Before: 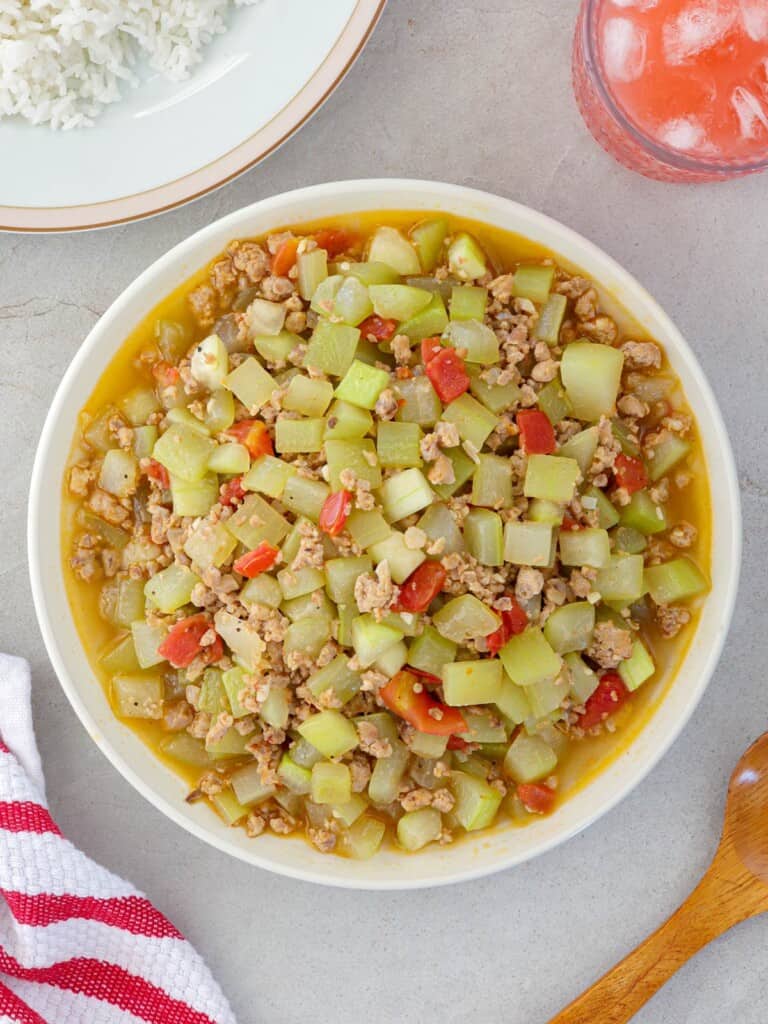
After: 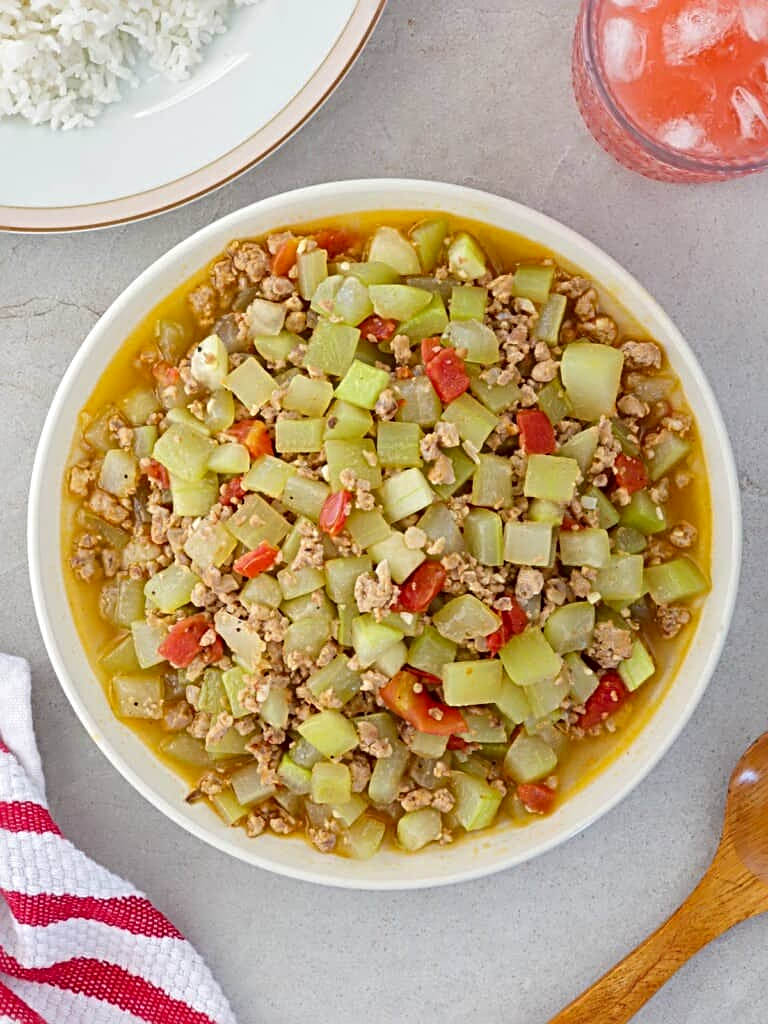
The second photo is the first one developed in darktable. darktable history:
sharpen: radius 3.969
contrast brightness saturation: contrast 0.035, brightness -0.039
